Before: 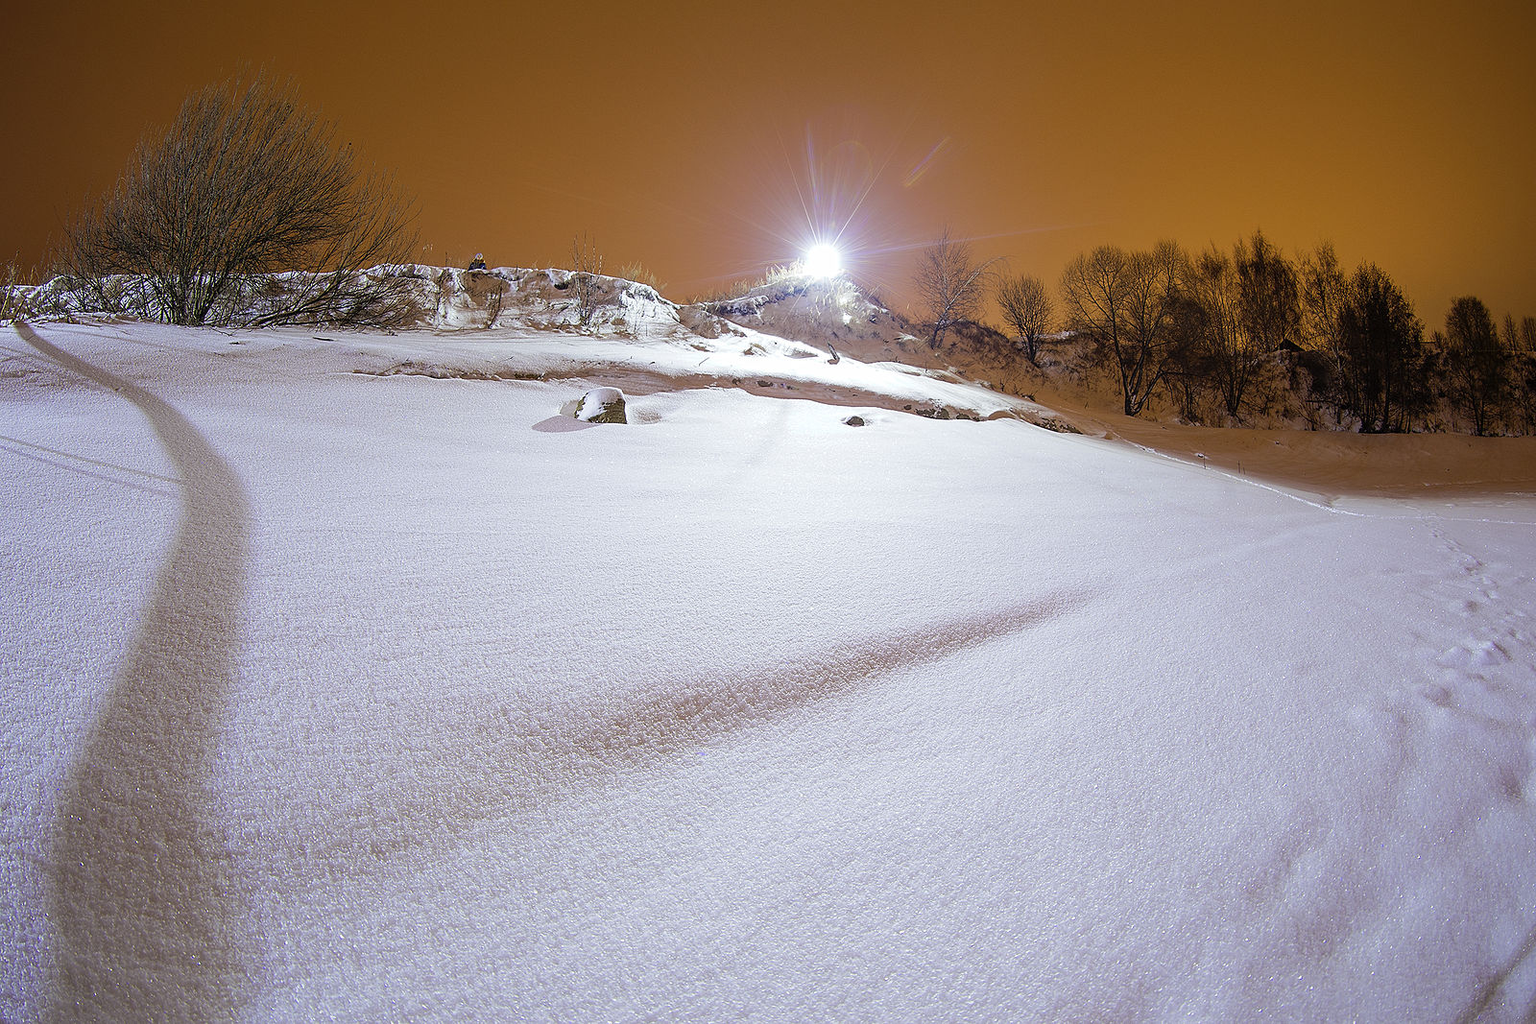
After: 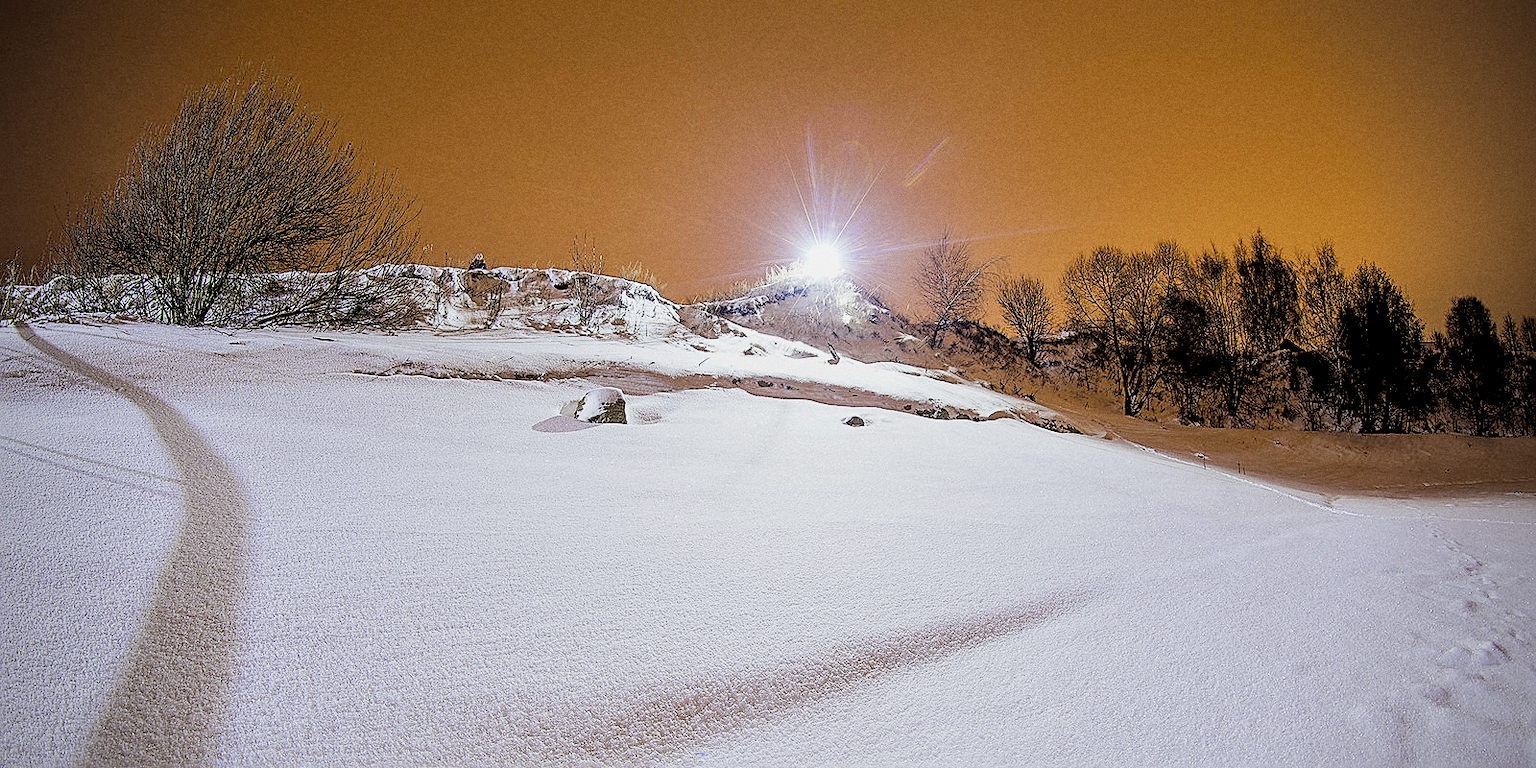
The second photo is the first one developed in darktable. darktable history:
local contrast: mode bilateral grid, contrast 20, coarseness 50, detail 150%, midtone range 0.2
crop: bottom 24.988%
filmic rgb: black relative exposure -4.14 EV, white relative exposure 5.1 EV, hardness 2.11, contrast 1.165
grain: coarseness 0.47 ISO
vignetting: on, module defaults
sharpen: on, module defaults
exposure: black level correction 0.001, exposure 0.5 EV, compensate exposure bias true, compensate highlight preservation false
